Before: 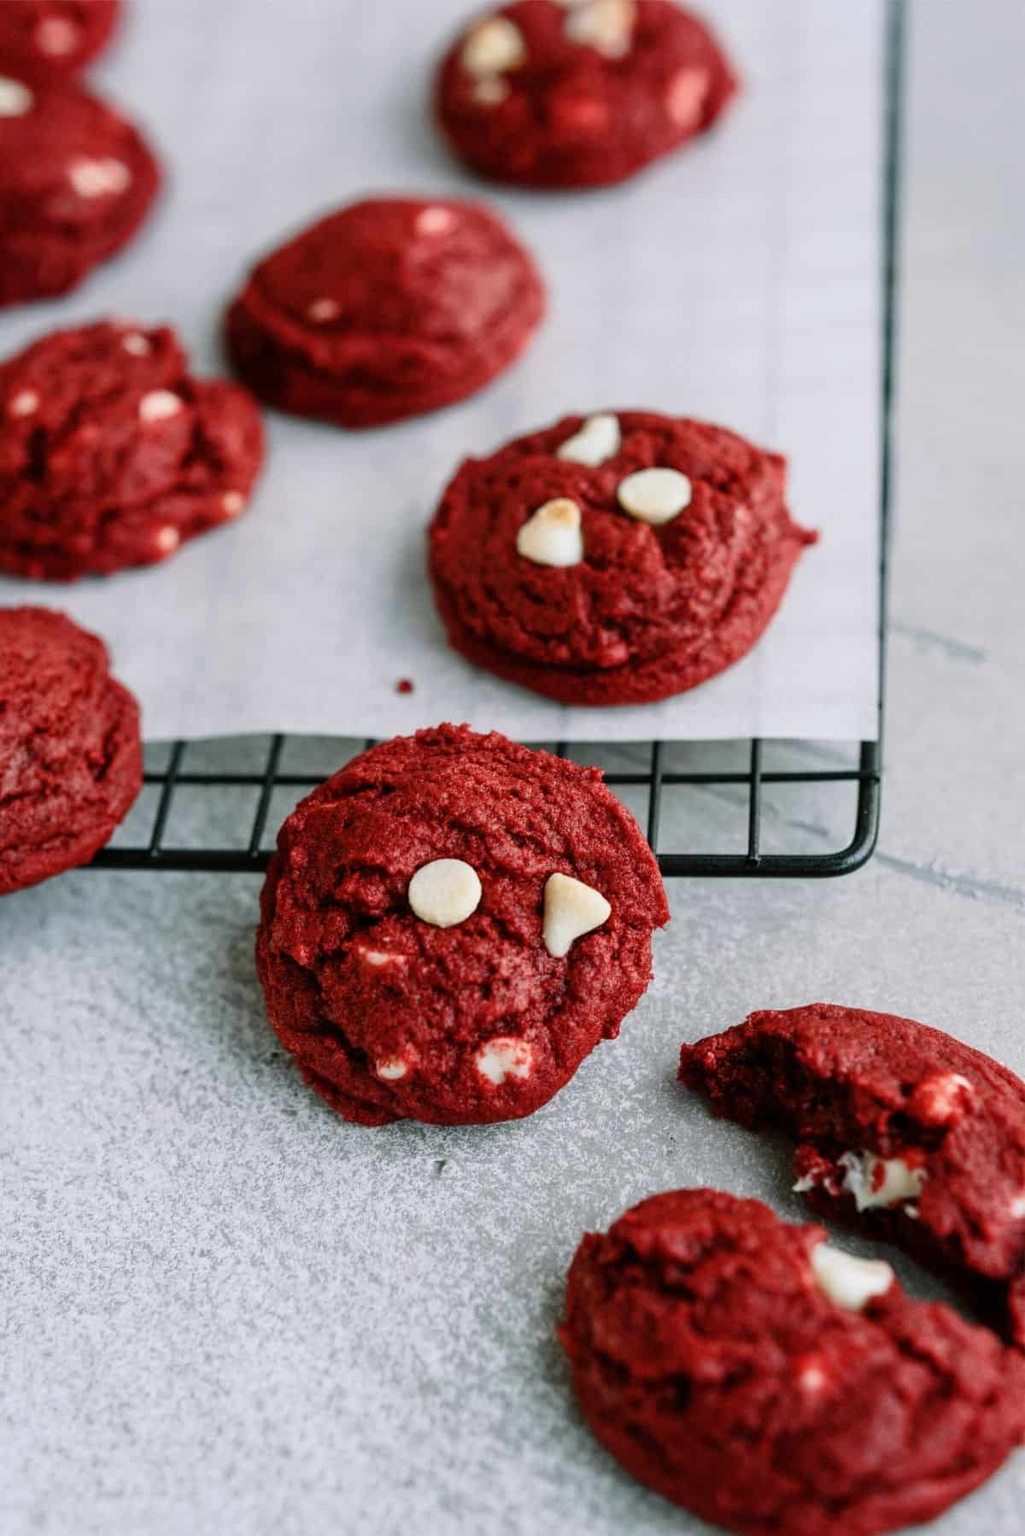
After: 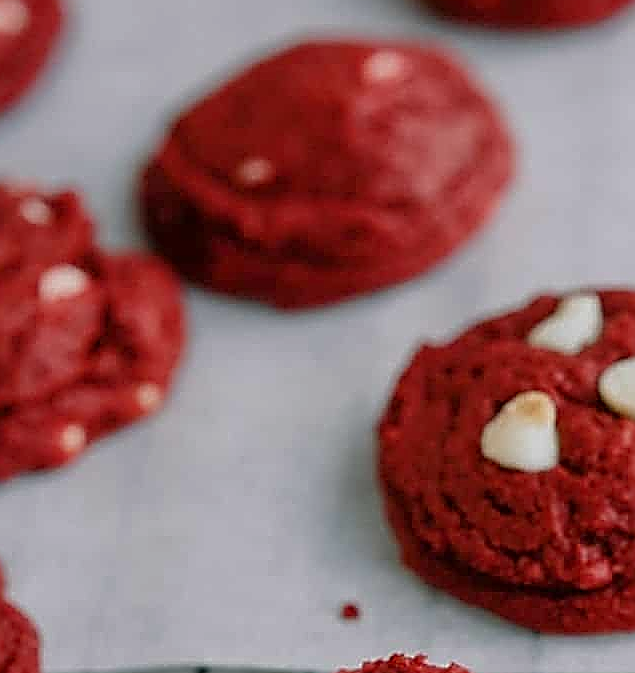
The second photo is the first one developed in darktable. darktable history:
sharpen: amount 1.997
crop: left 10.354%, top 10.713%, right 36.65%, bottom 51.814%
tone equalizer: -8 EV 0.211 EV, -7 EV 0.397 EV, -6 EV 0.425 EV, -5 EV 0.211 EV, -3 EV -0.283 EV, -2 EV -0.431 EV, -1 EV -0.415 EV, +0 EV -0.228 EV, edges refinement/feathering 500, mask exposure compensation -1.57 EV, preserve details no
